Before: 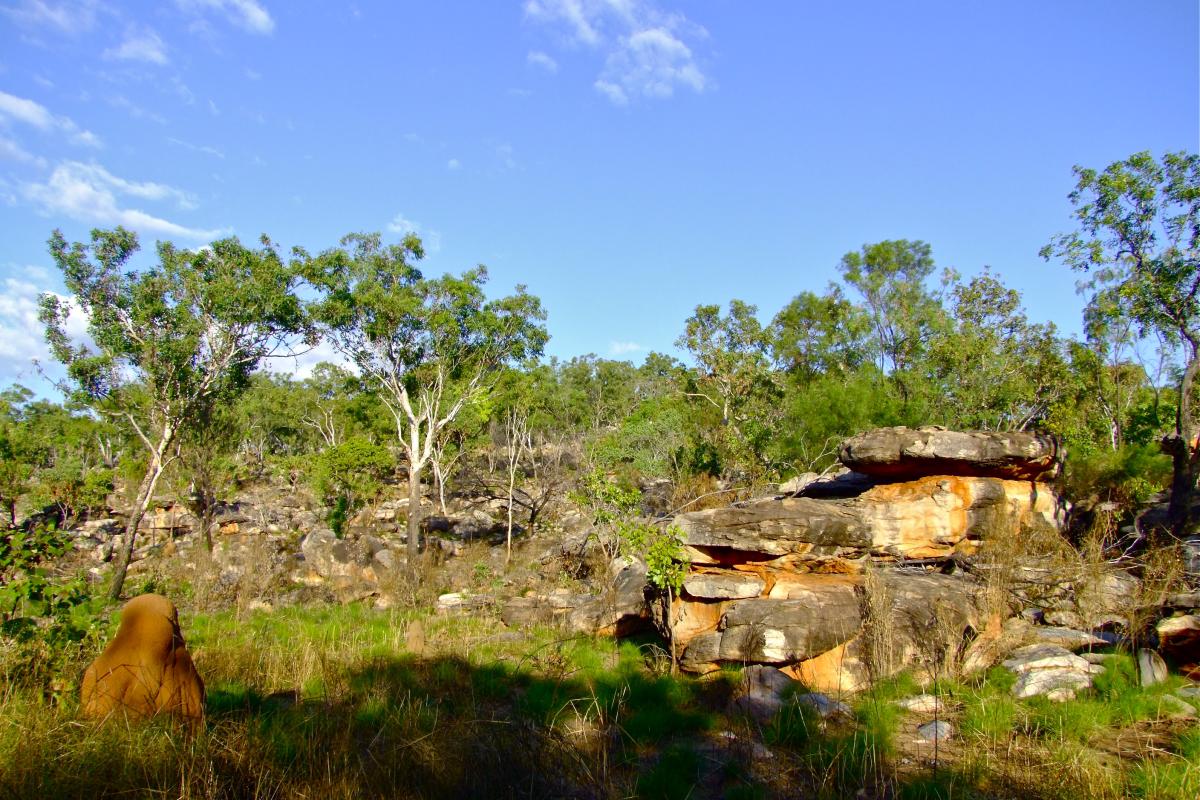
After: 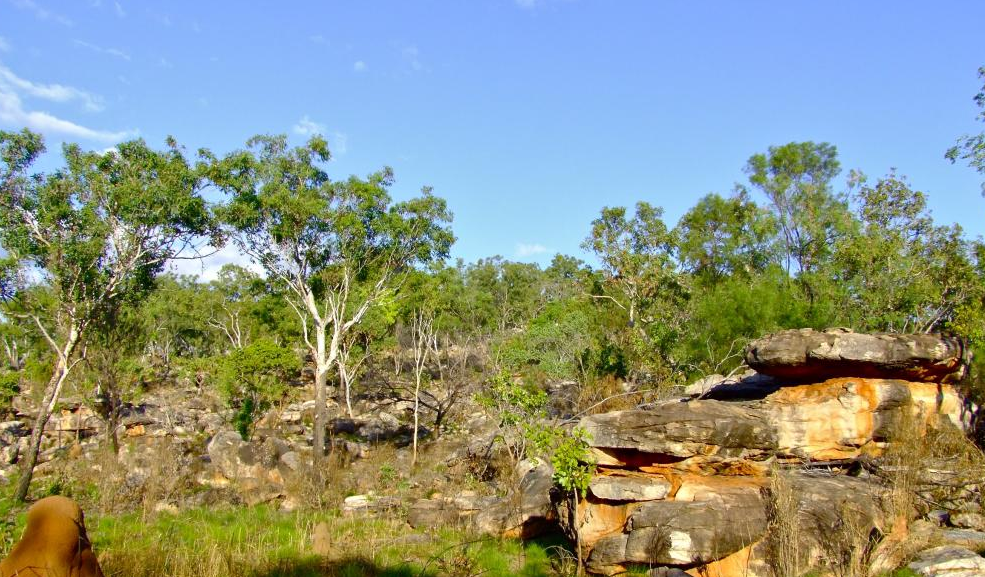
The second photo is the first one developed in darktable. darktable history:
crop: left 7.908%, top 12.295%, right 9.978%, bottom 15.456%
